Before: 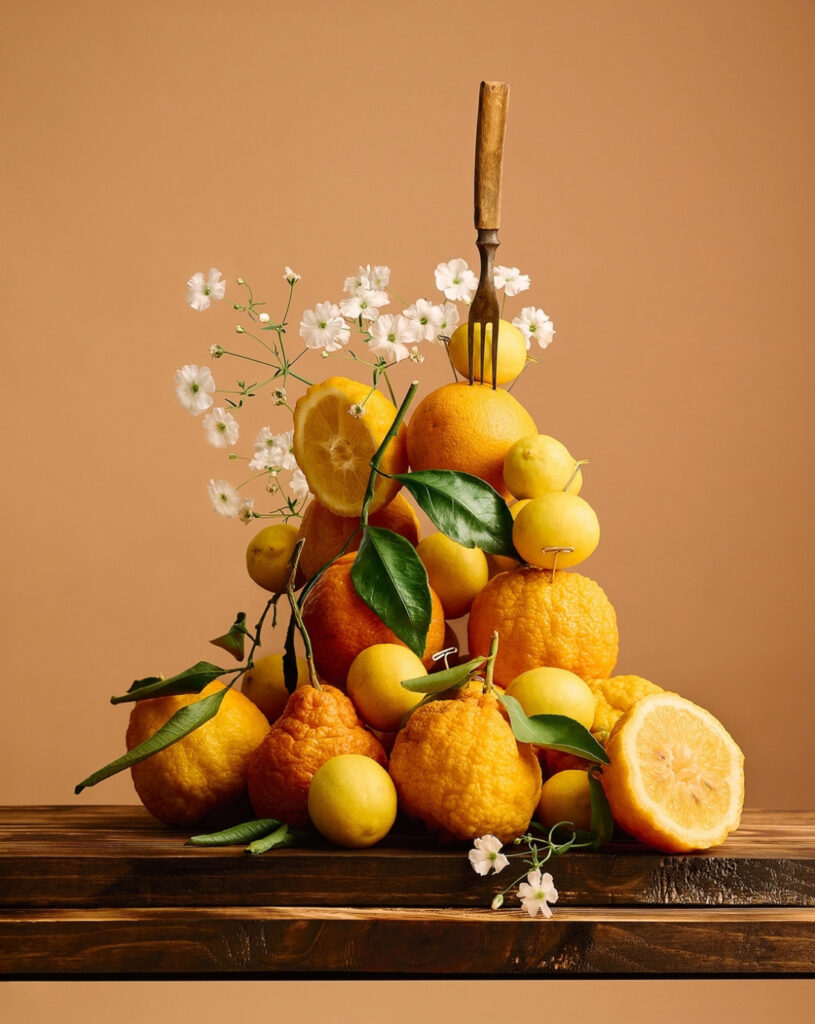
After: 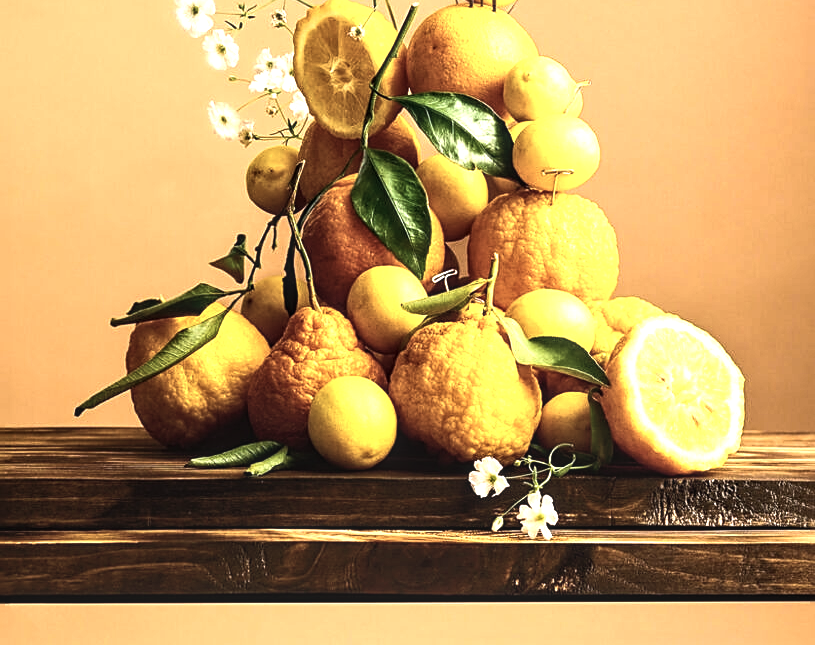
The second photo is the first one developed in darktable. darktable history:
sharpen: on, module defaults
exposure: exposure 0.797 EV, compensate highlight preservation false
tone equalizer: on, module defaults
color balance rgb: perceptual saturation grading › global saturation 0.454%, perceptual brilliance grading › highlights 14.581%, perceptual brilliance grading › mid-tones -6.804%, perceptual brilliance grading › shadows -26.354%, global vibrance 43.219%
local contrast: on, module defaults
crop and rotate: top 36.93%
contrast brightness saturation: contrast 0.105, saturation -0.358
